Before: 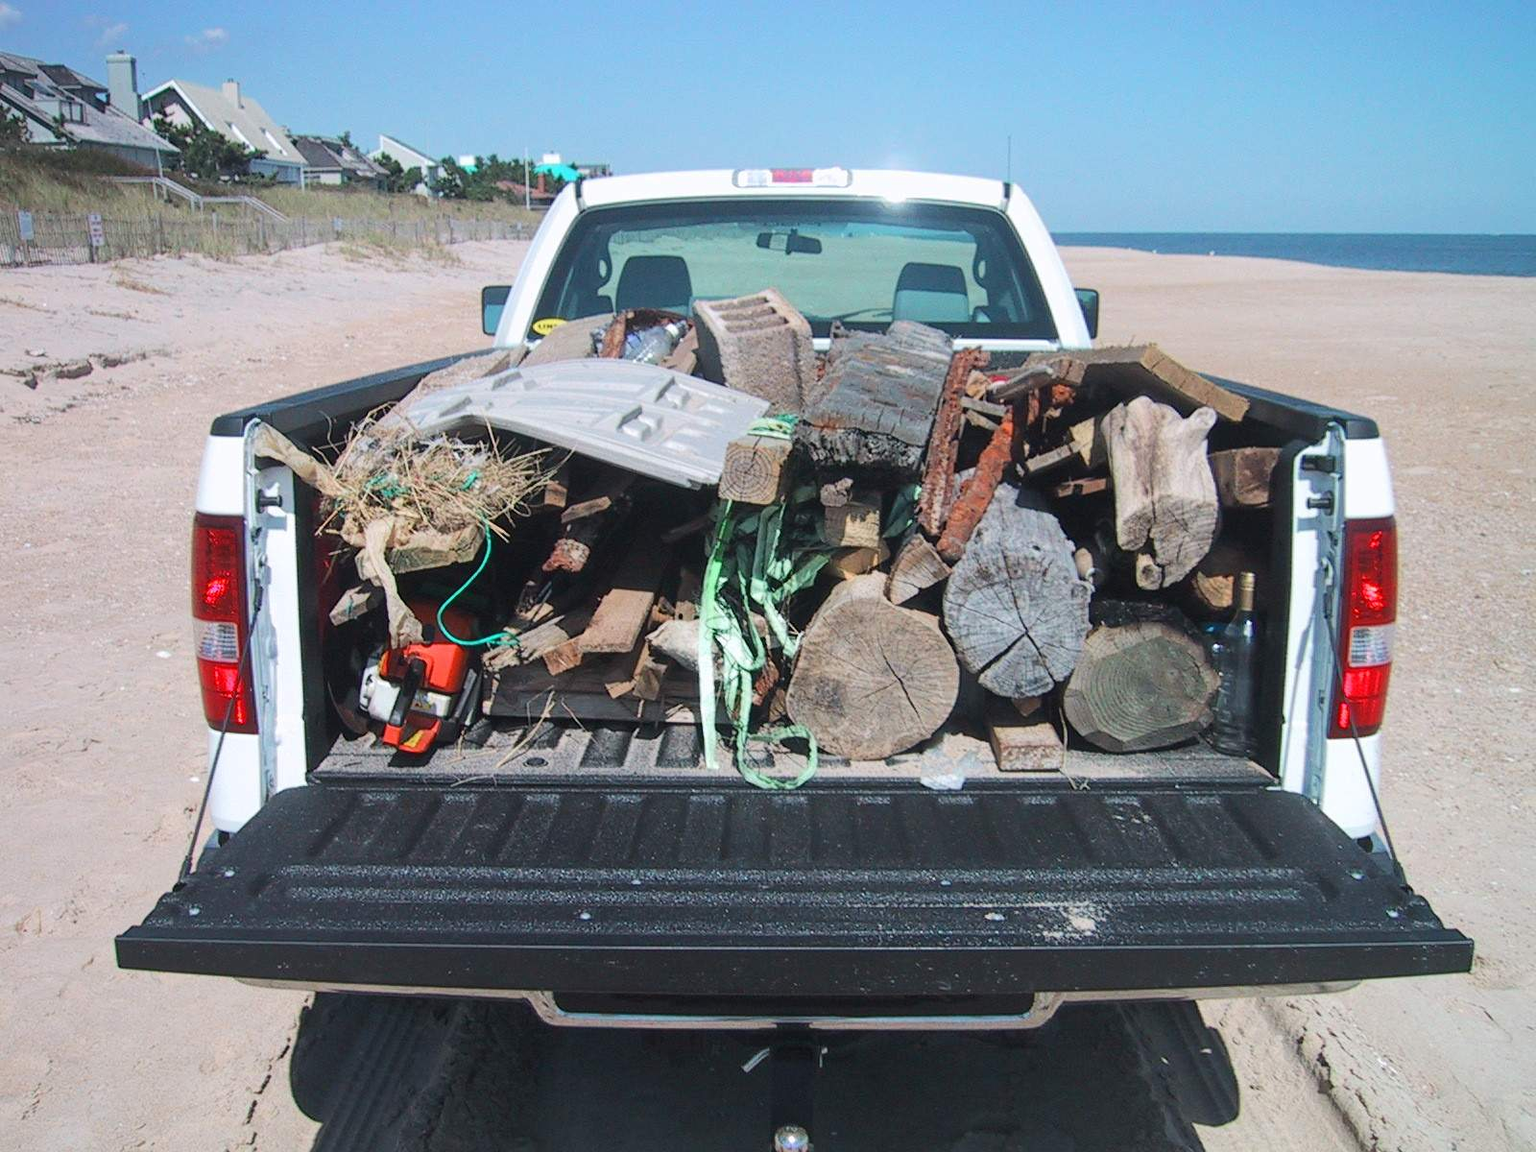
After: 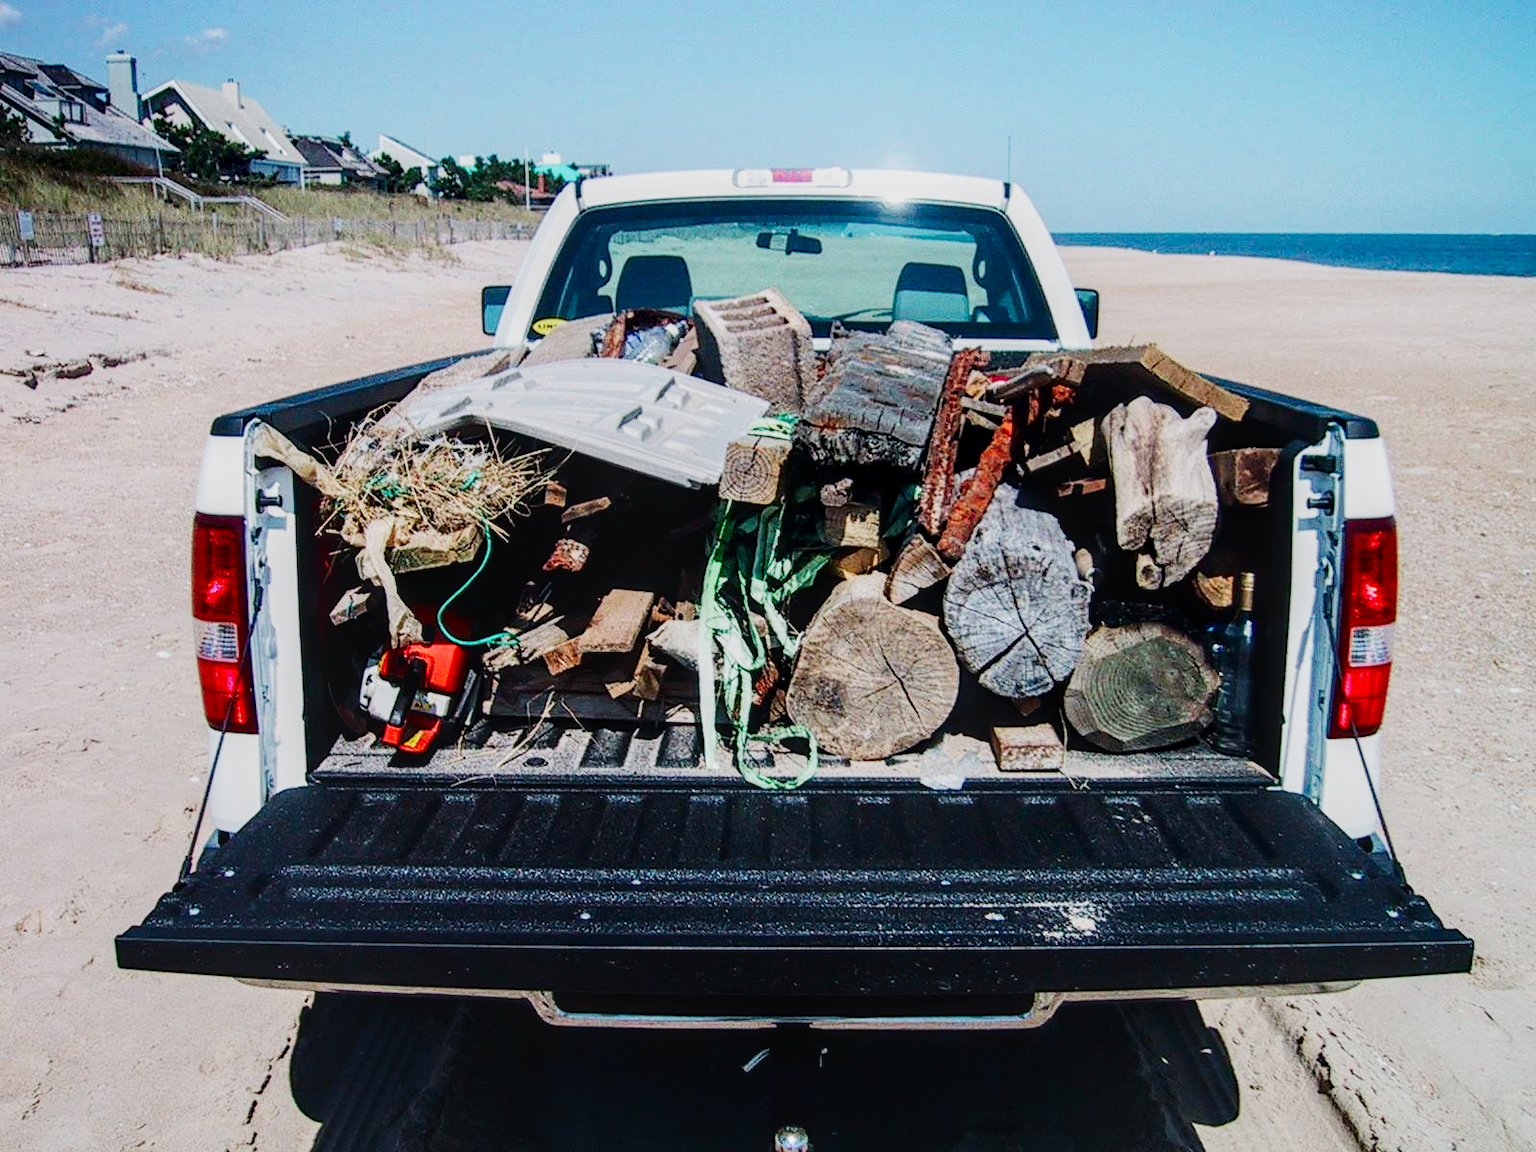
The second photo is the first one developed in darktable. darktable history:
local contrast: on, module defaults
sigmoid: contrast 2, skew -0.2, preserve hue 0%, red attenuation 0.1, red rotation 0.035, green attenuation 0.1, green rotation -0.017, blue attenuation 0.15, blue rotation -0.052, base primaries Rec2020
contrast brightness saturation: contrast 0.12, brightness -0.12, saturation 0.2
